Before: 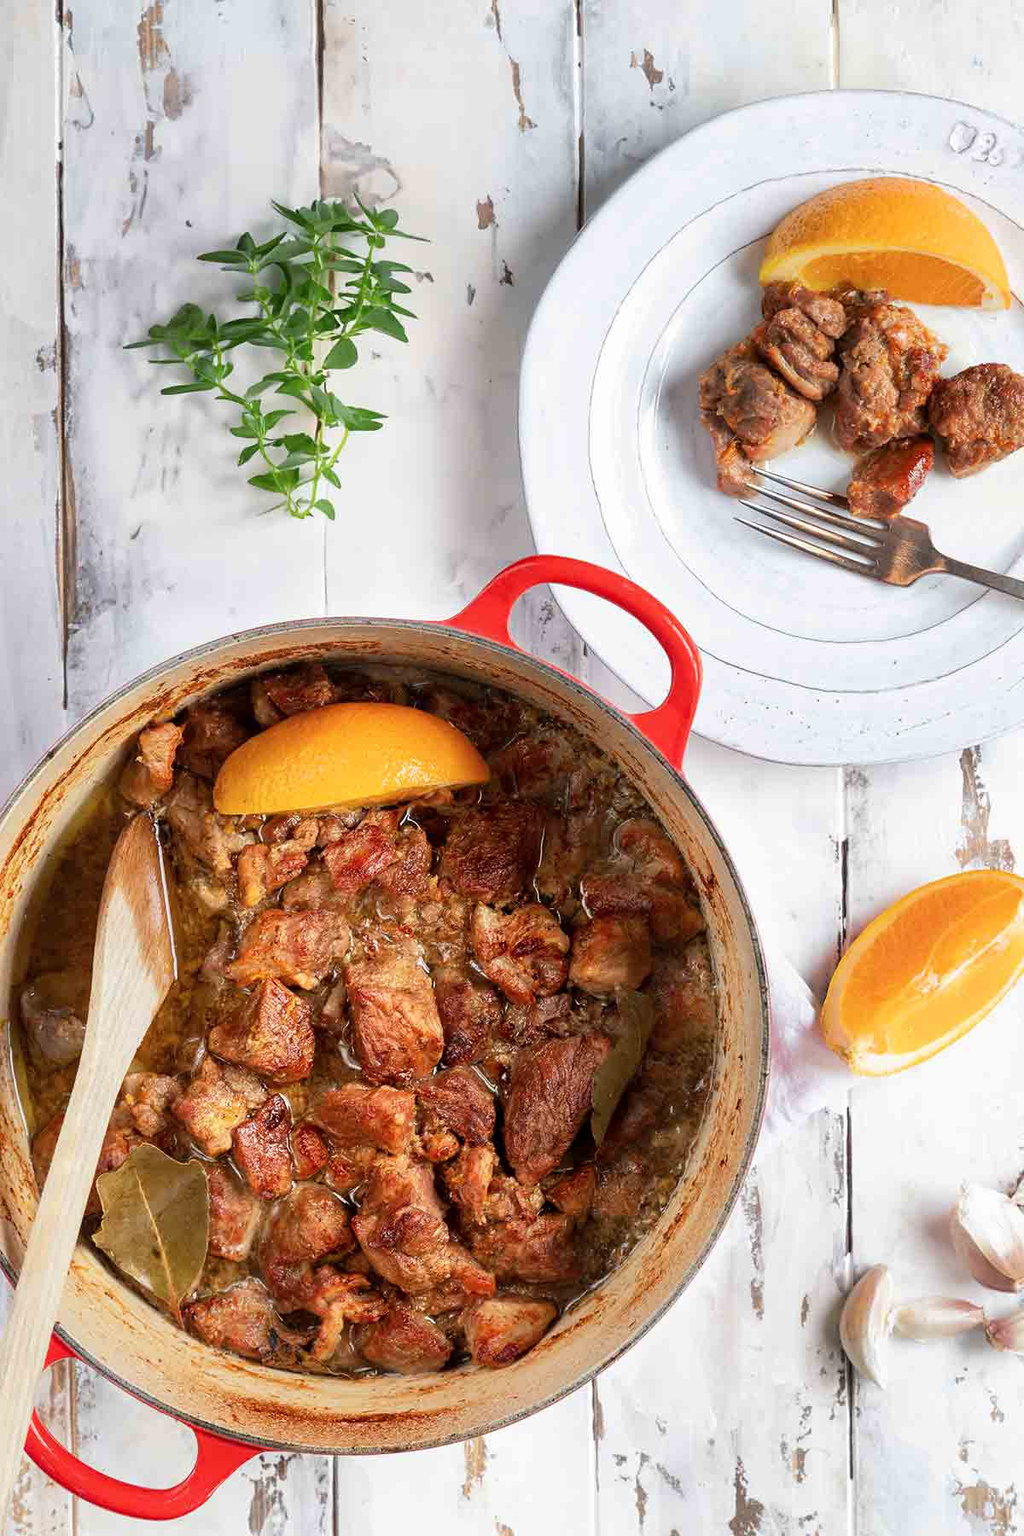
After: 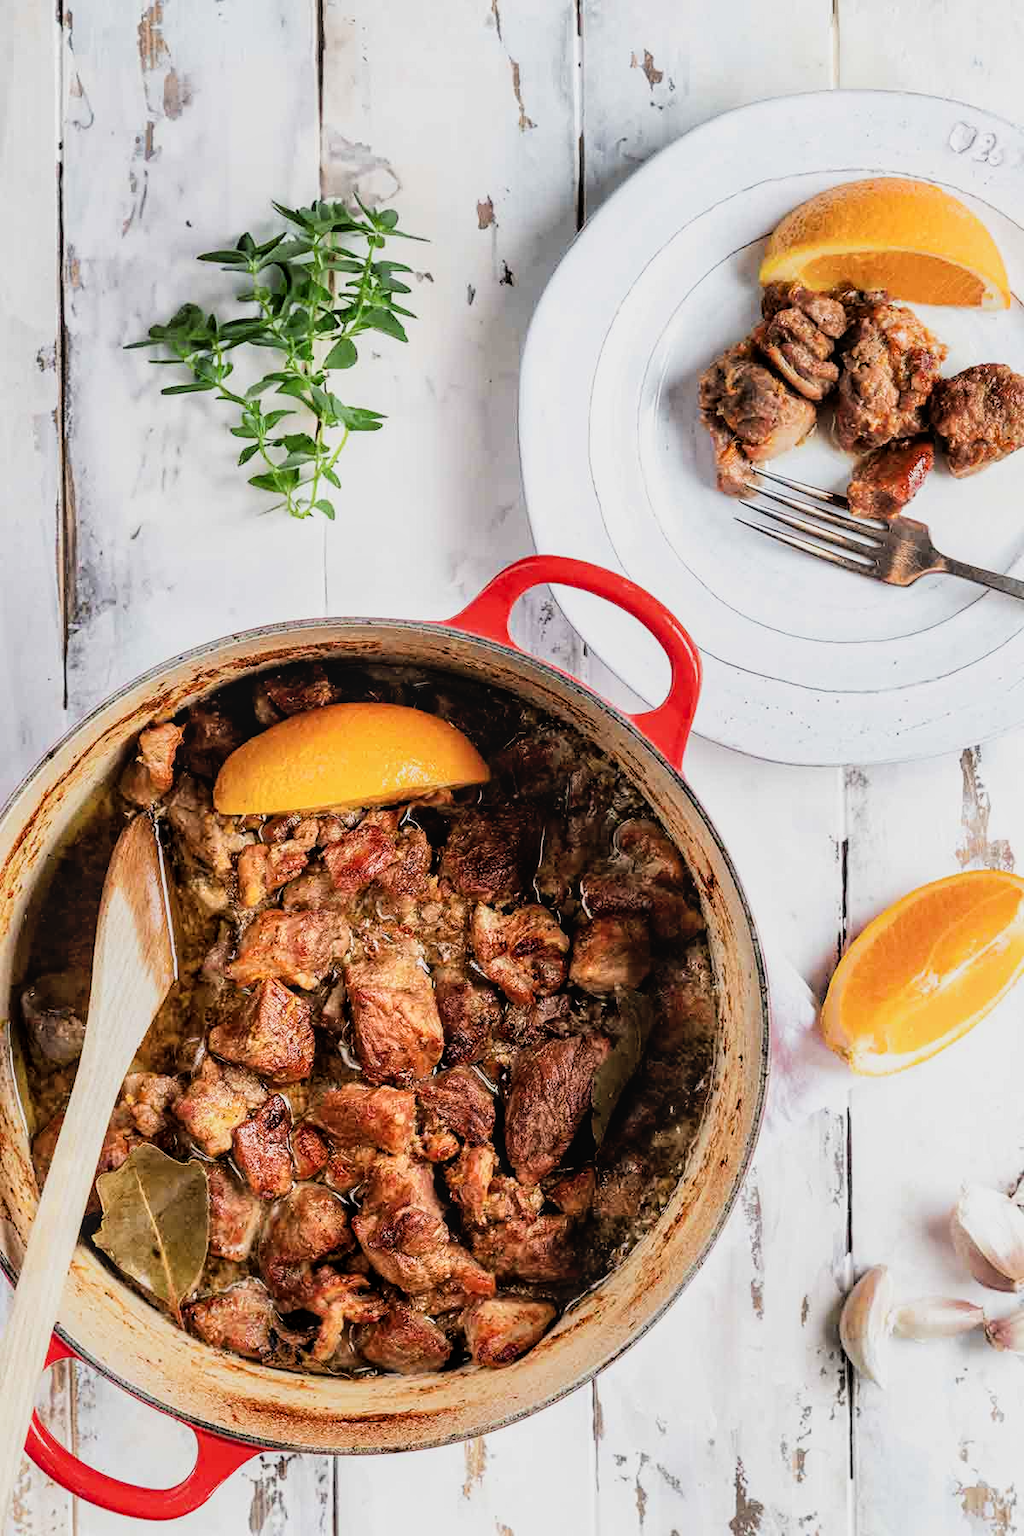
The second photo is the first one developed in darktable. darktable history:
filmic rgb: black relative exposure -5.02 EV, white relative exposure 3.98 EV, hardness 2.89, contrast 1.406, highlights saturation mix -30.98%
shadows and highlights: shadows -10.66, white point adjustment 1.45, highlights 9.64
local contrast: detail 118%
